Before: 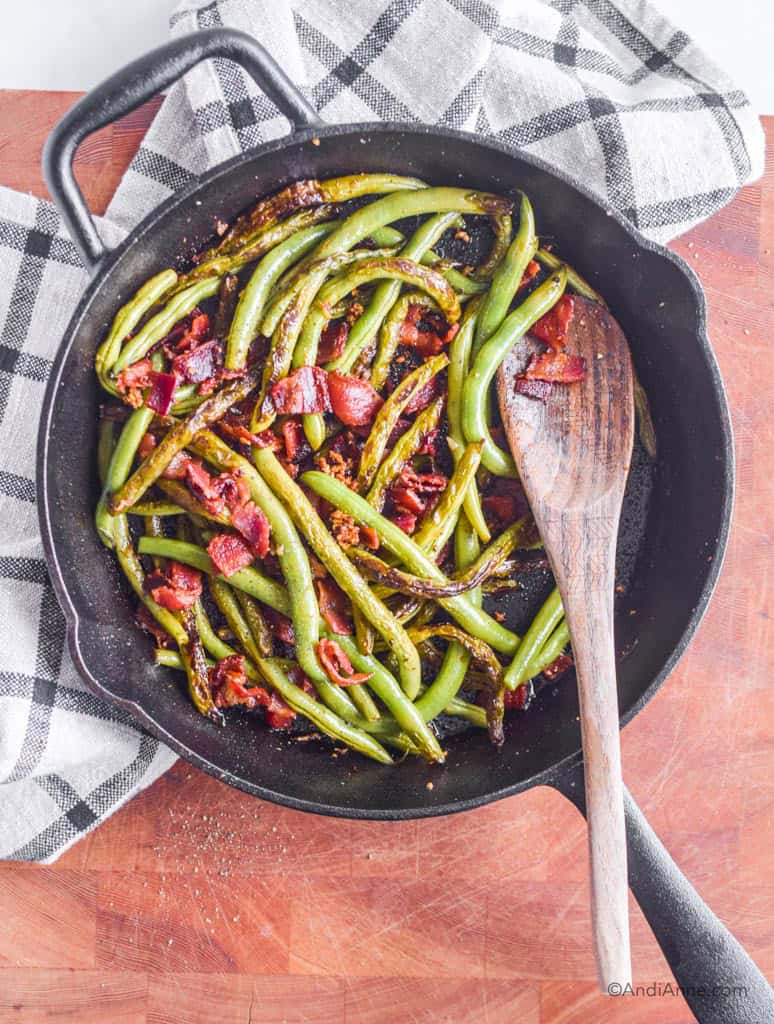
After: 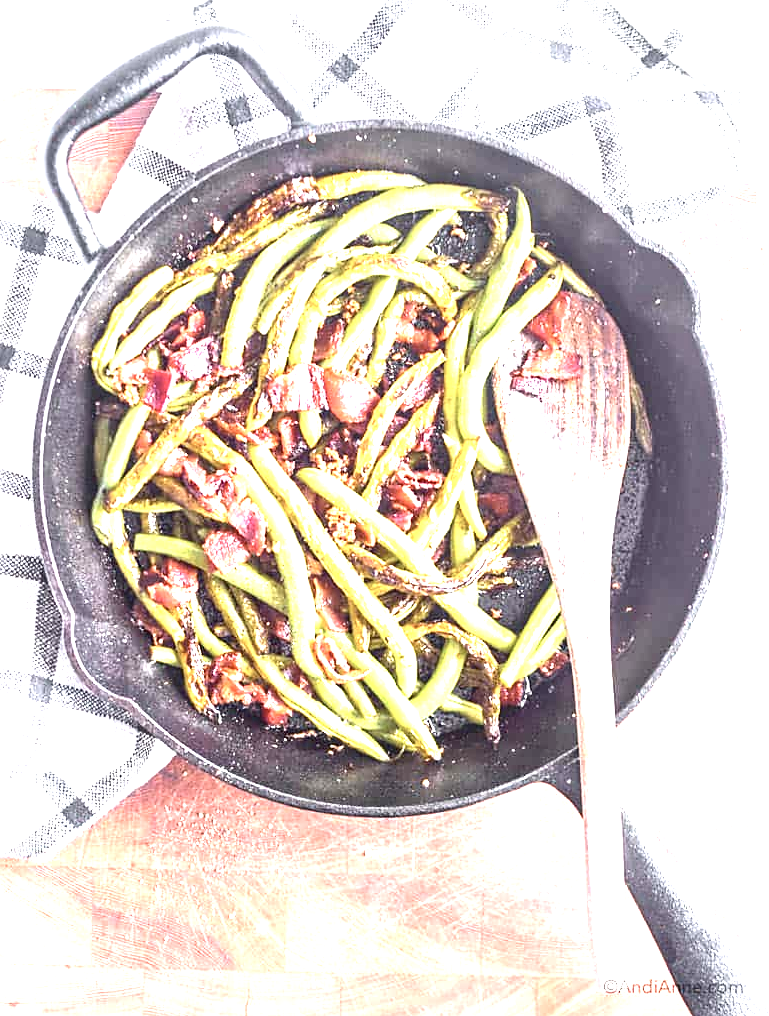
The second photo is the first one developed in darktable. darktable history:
crop and rotate: left 0.527%, top 0.348%, bottom 0.341%
sharpen: radius 1.862, amount 0.39, threshold 1.462
exposure: black level correction 0.001, exposure 1.995 EV, compensate exposure bias true, compensate highlight preservation false
contrast brightness saturation: contrast 0.101, saturation -0.287
